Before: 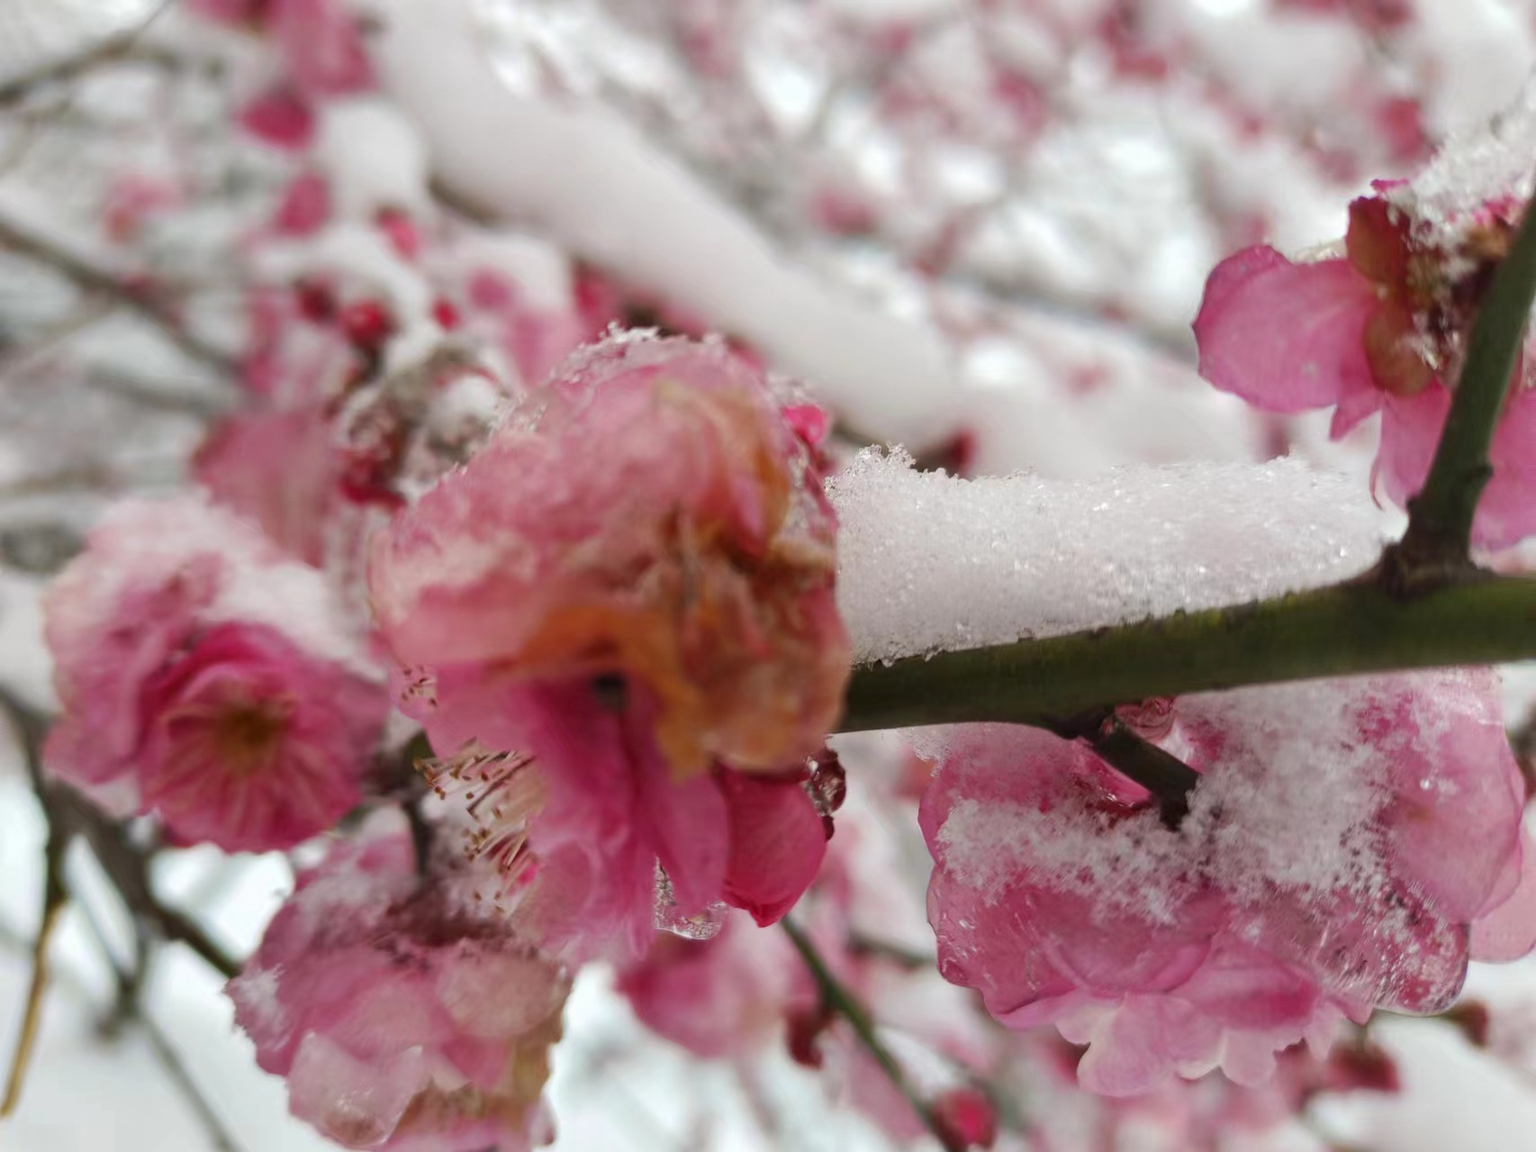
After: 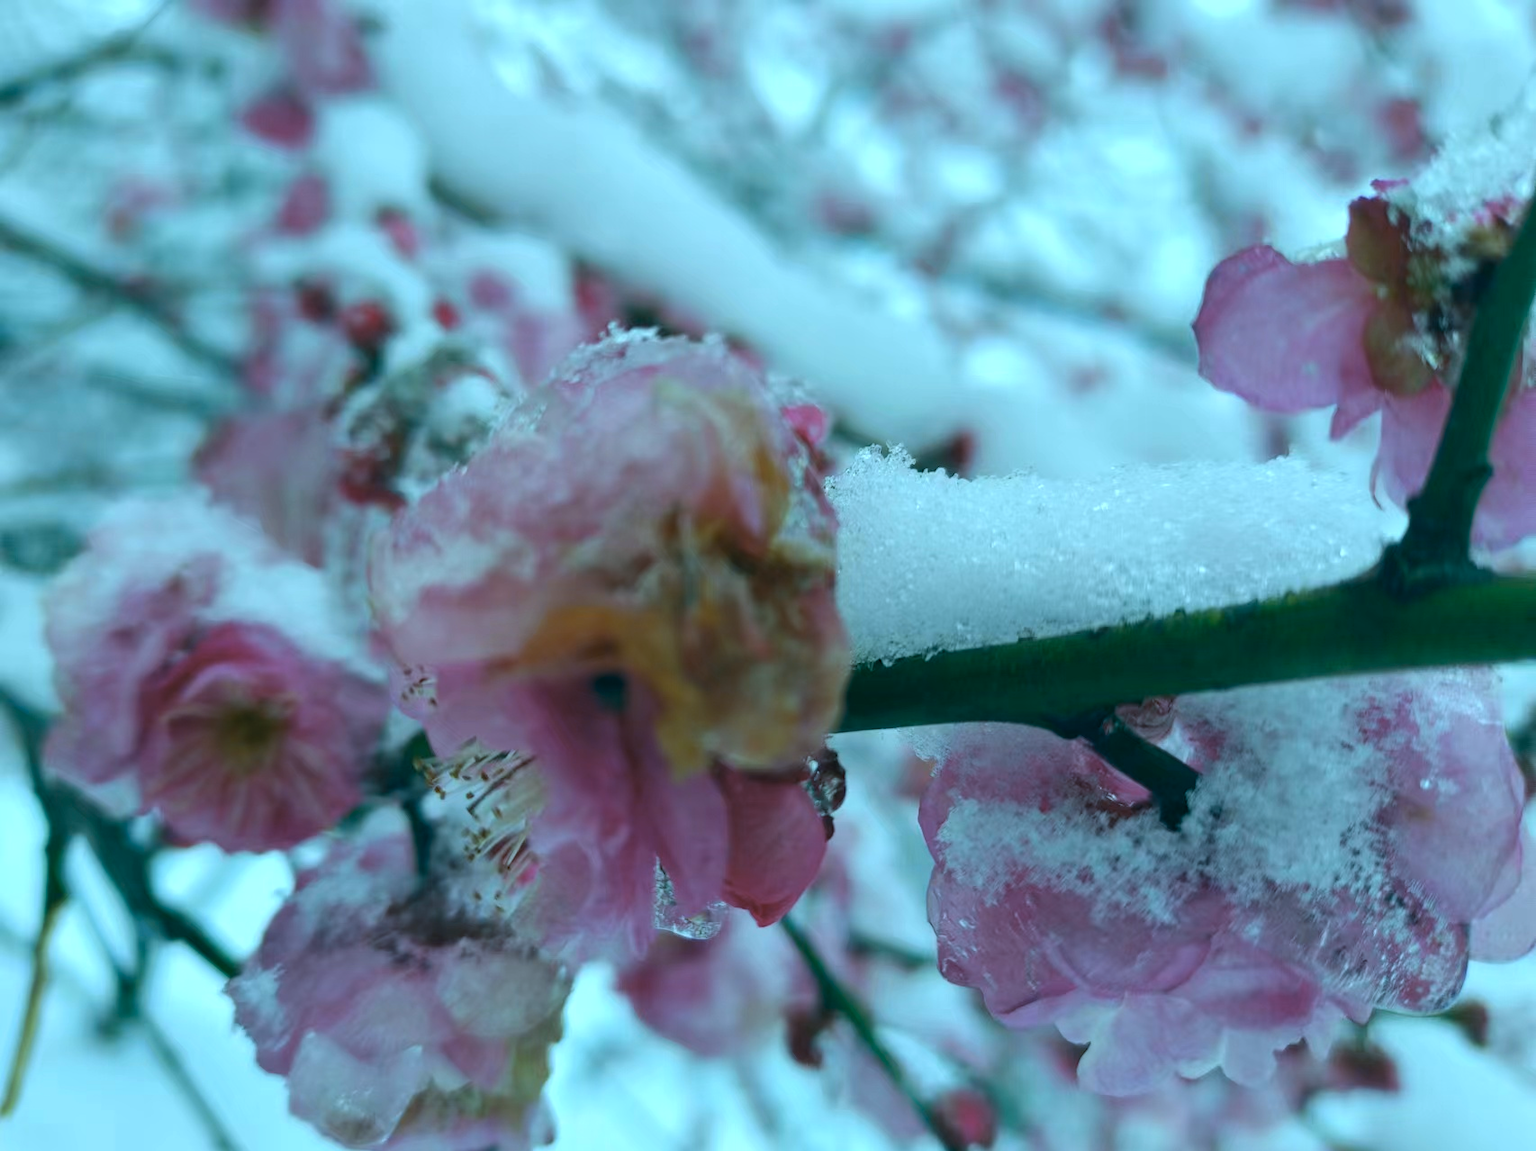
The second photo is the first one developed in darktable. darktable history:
color correction: highlights a* -20.08, highlights b* 9.8, shadows a* -20.4, shadows b* -10.76
white balance: red 0.871, blue 1.249
